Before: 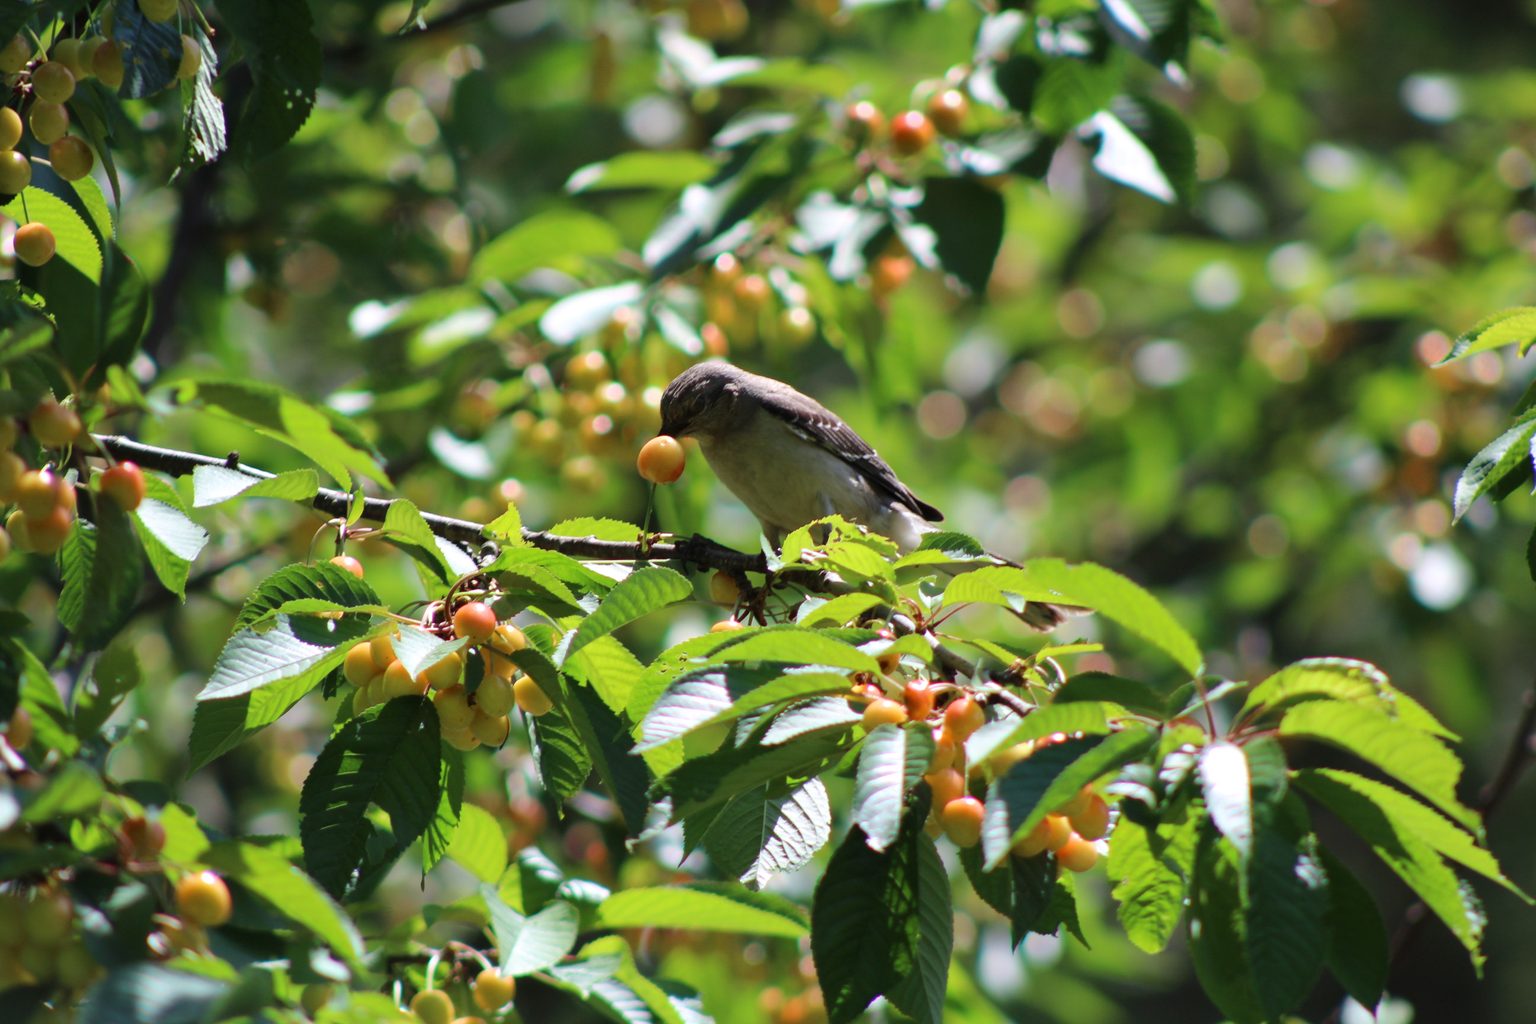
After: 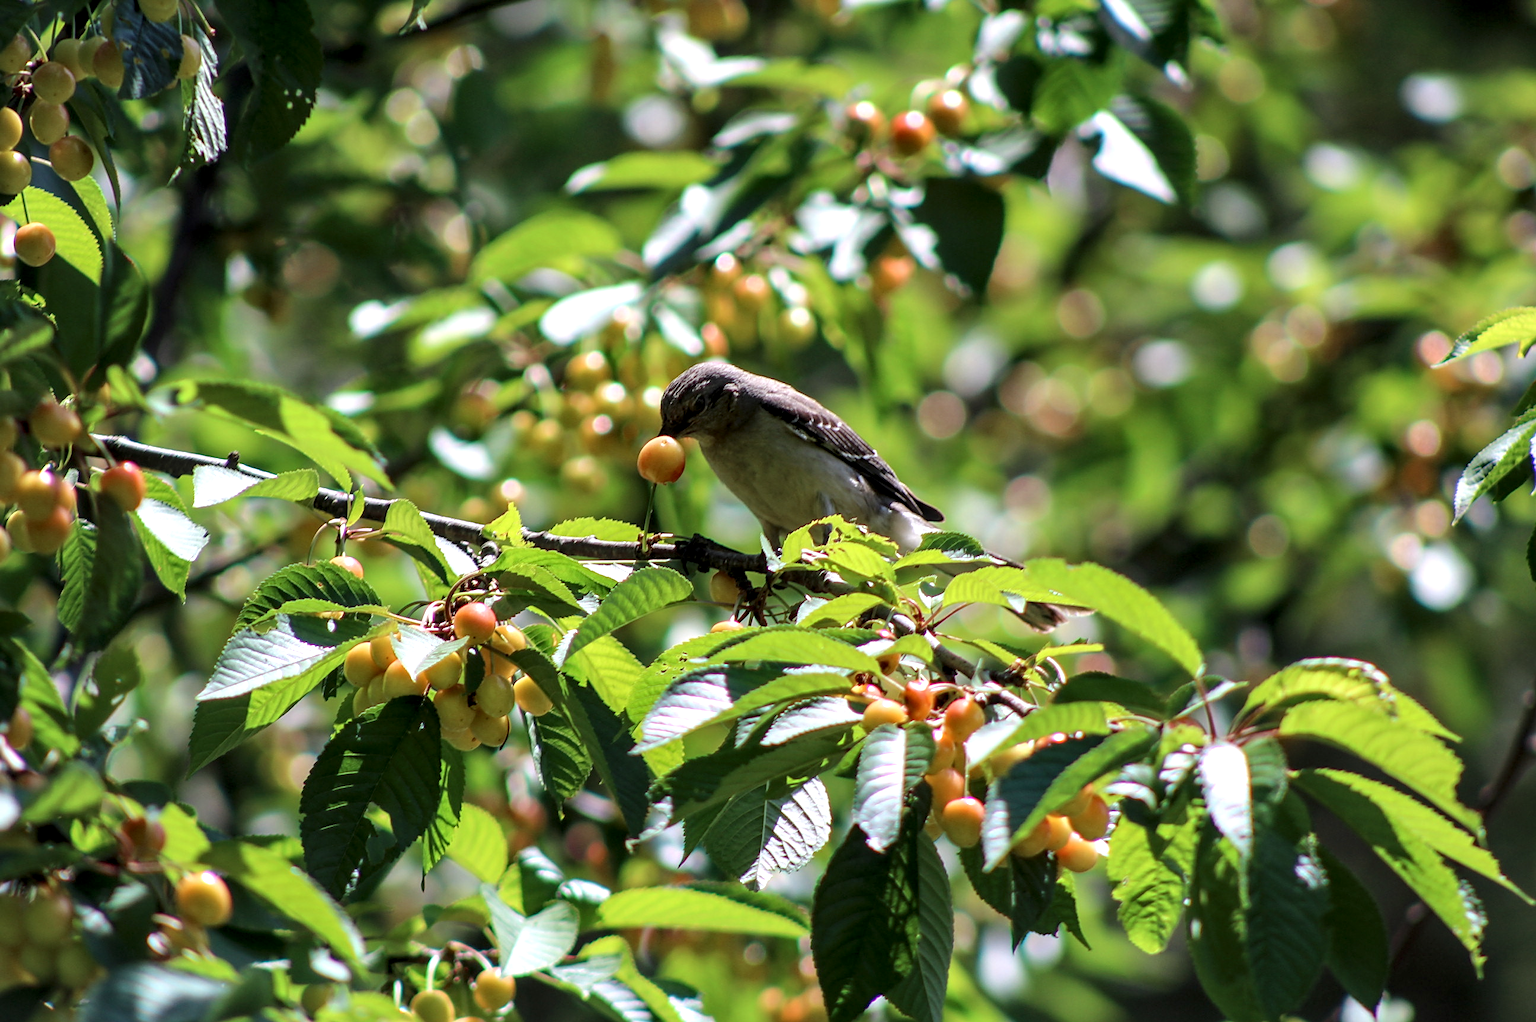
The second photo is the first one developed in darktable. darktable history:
white balance: red 1.009, blue 1.027
crop: bottom 0.071%
sharpen: radius 1.967
local contrast: detail 150%
